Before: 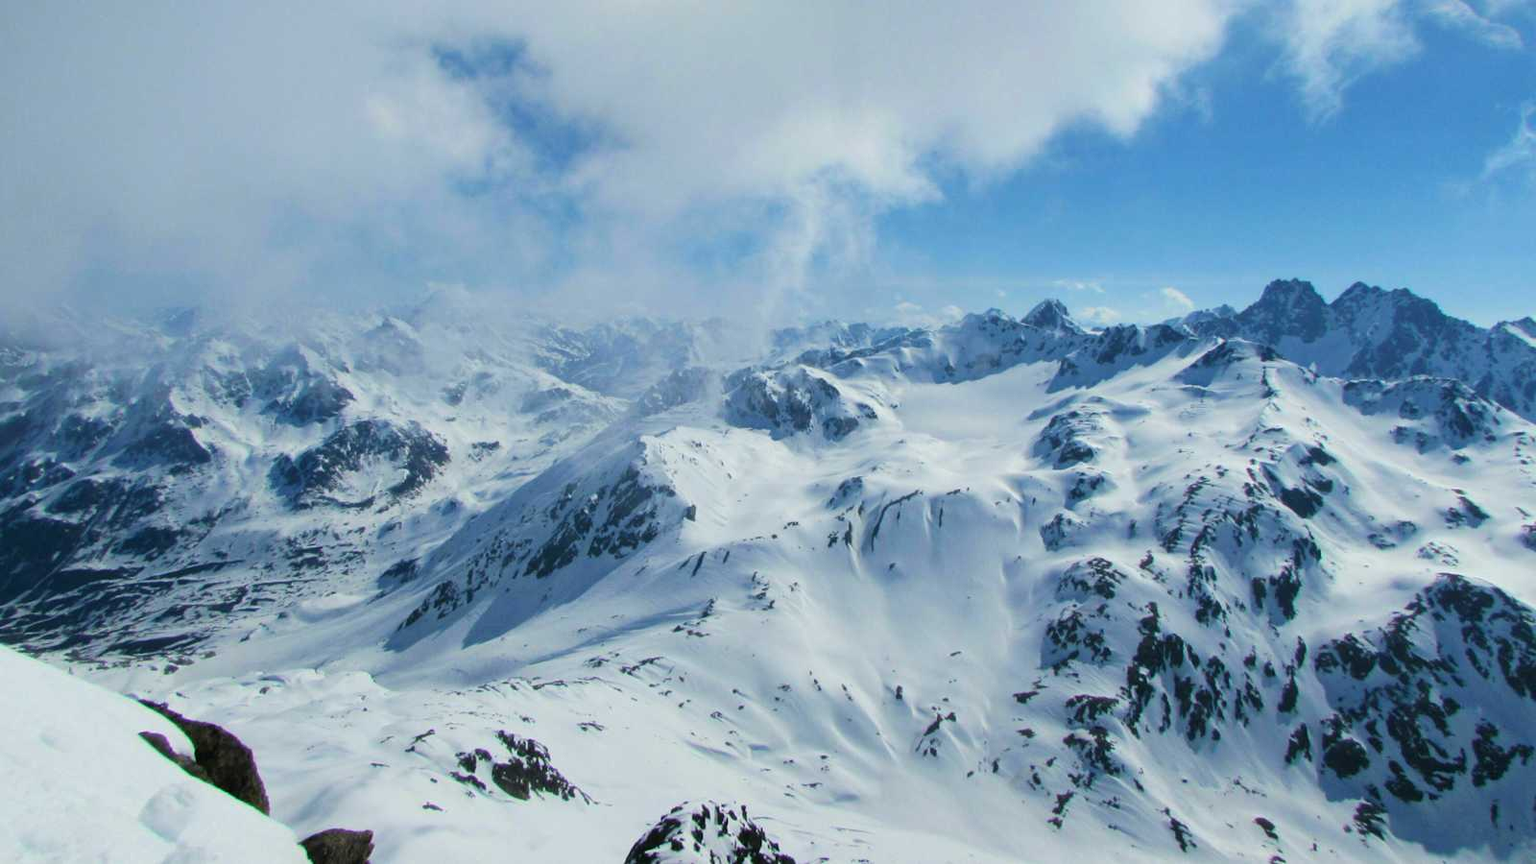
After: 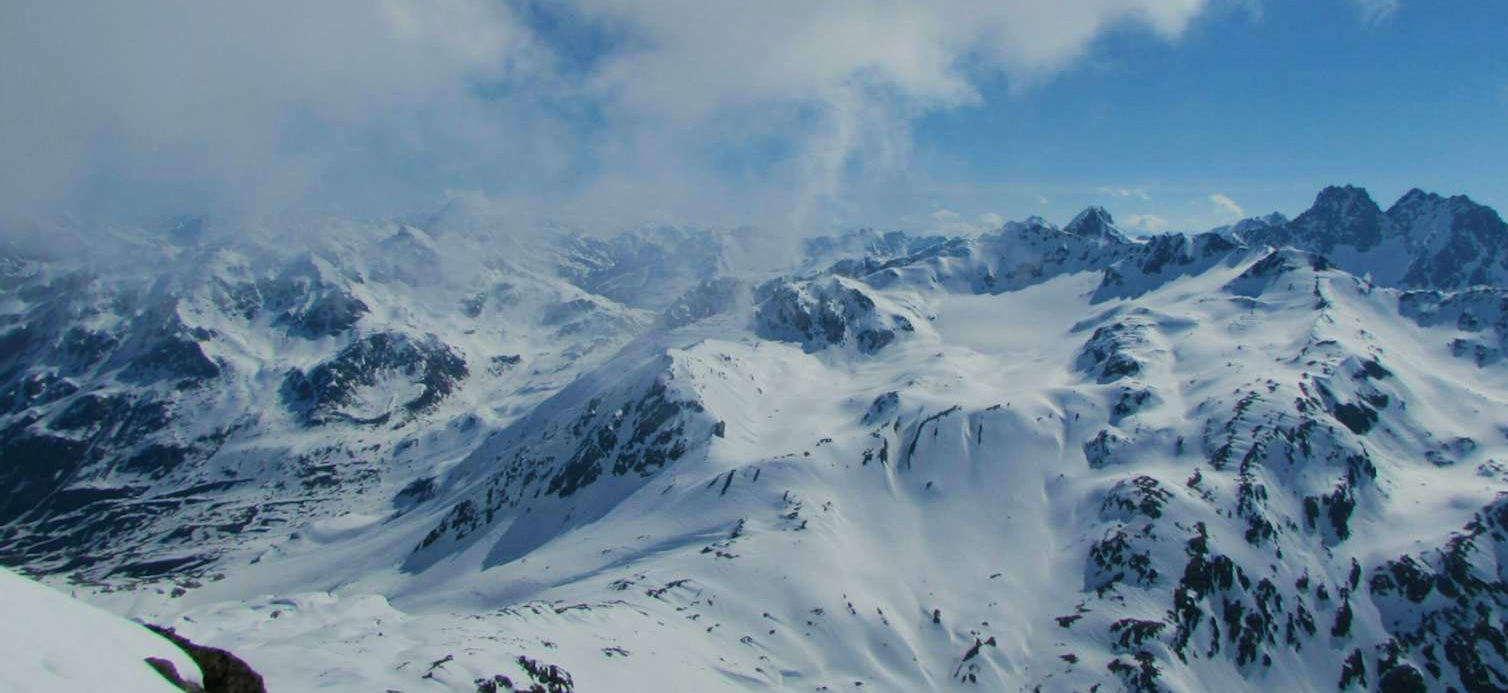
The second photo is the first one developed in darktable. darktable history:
exposure: exposure -0.462 EV, compensate highlight preservation false
crop and rotate: angle 0.03°, top 11.643%, right 5.651%, bottom 11.189%
